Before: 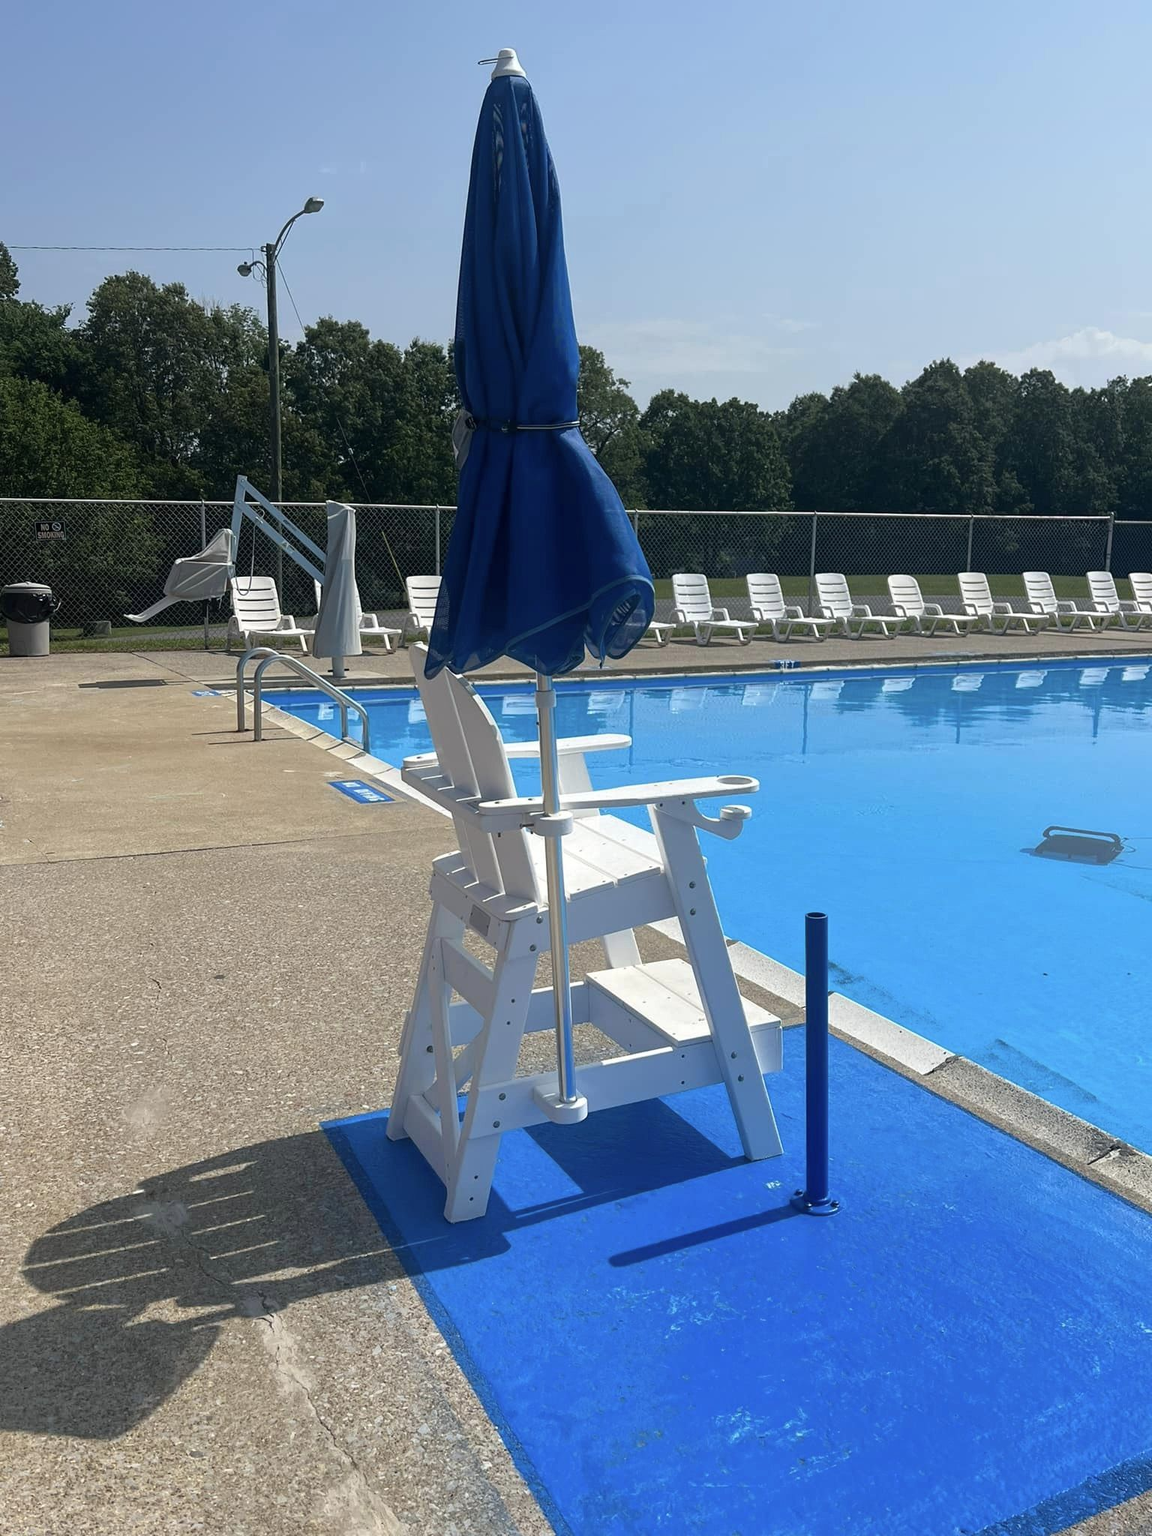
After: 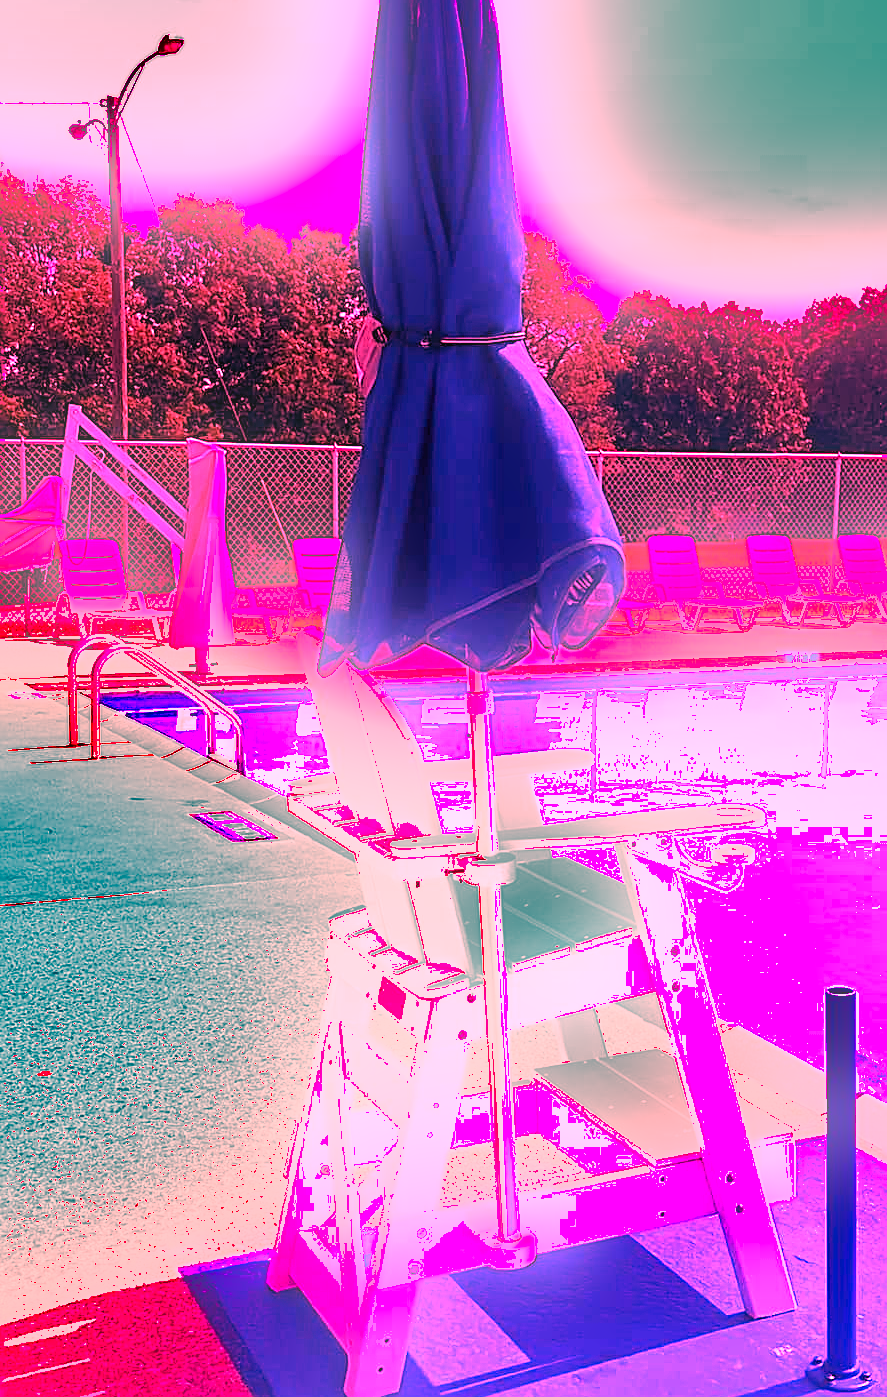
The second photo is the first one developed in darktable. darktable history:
levels: levels [0.018, 0.493, 1]
sharpen: on, module defaults
shadows and highlights: shadows 22.7, highlights -48.71, soften with gaussian
crop: left 16.202%, top 11.208%, right 26.045%, bottom 20.557%
bloom: size 9%, threshold 100%, strength 7%
white balance: red 4.26, blue 1.802
